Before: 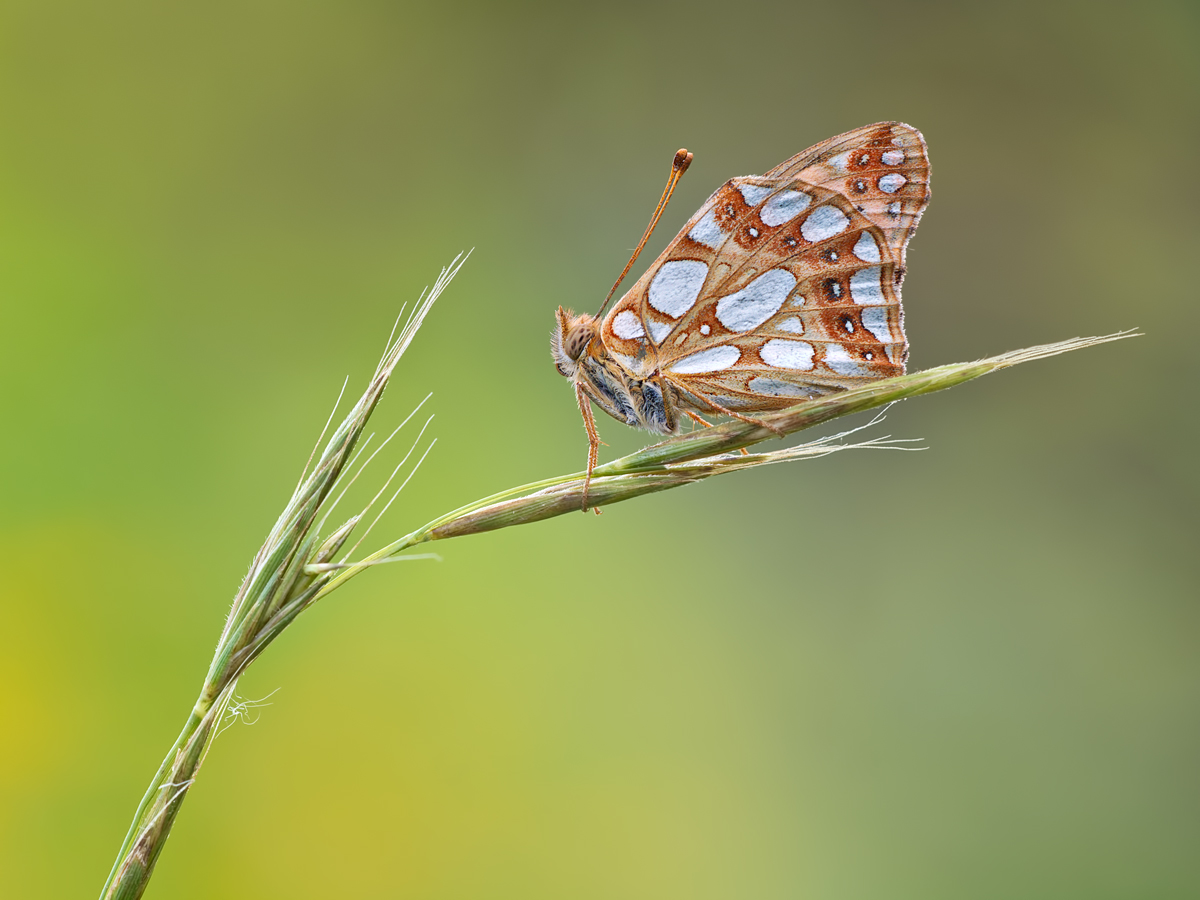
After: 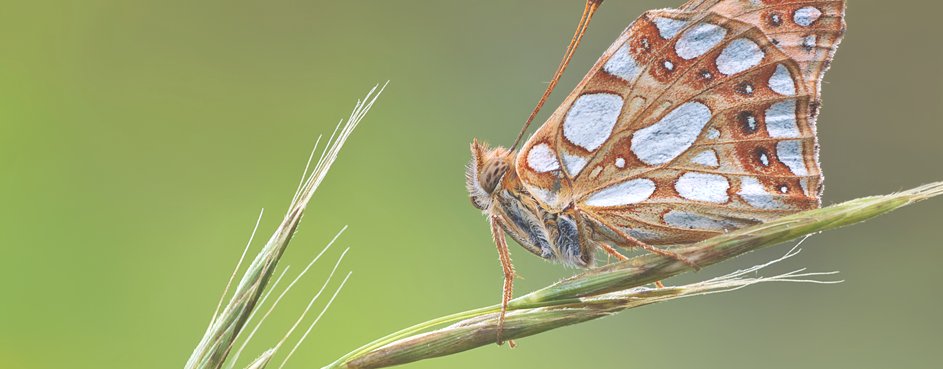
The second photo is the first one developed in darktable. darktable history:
crop: left 7.091%, top 18.656%, right 14.279%, bottom 40.272%
exposure: black level correction -0.042, exposure 0.063 EV, compensate highlight preservation false
